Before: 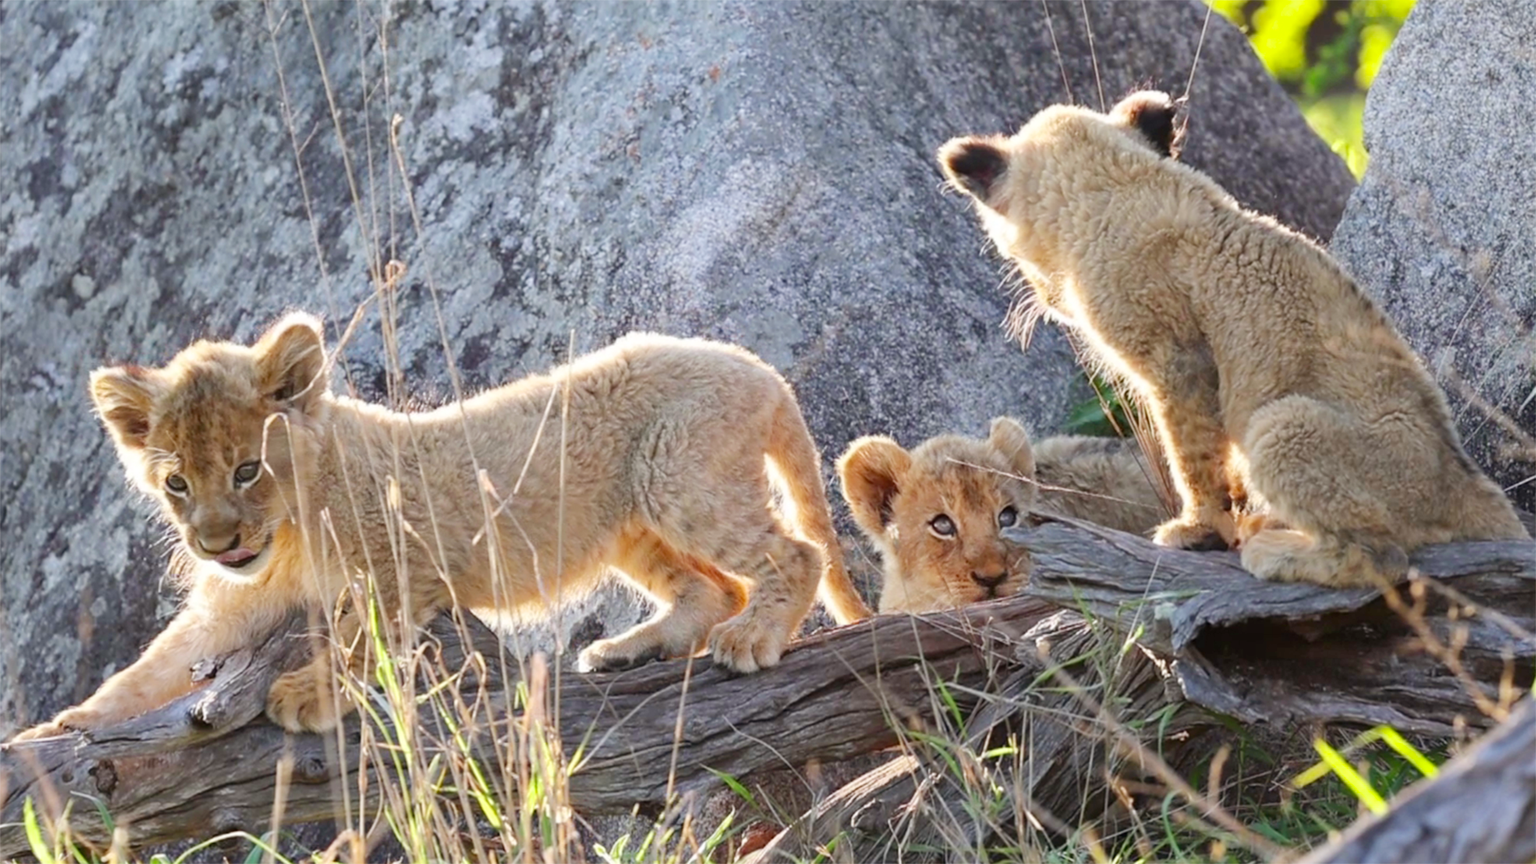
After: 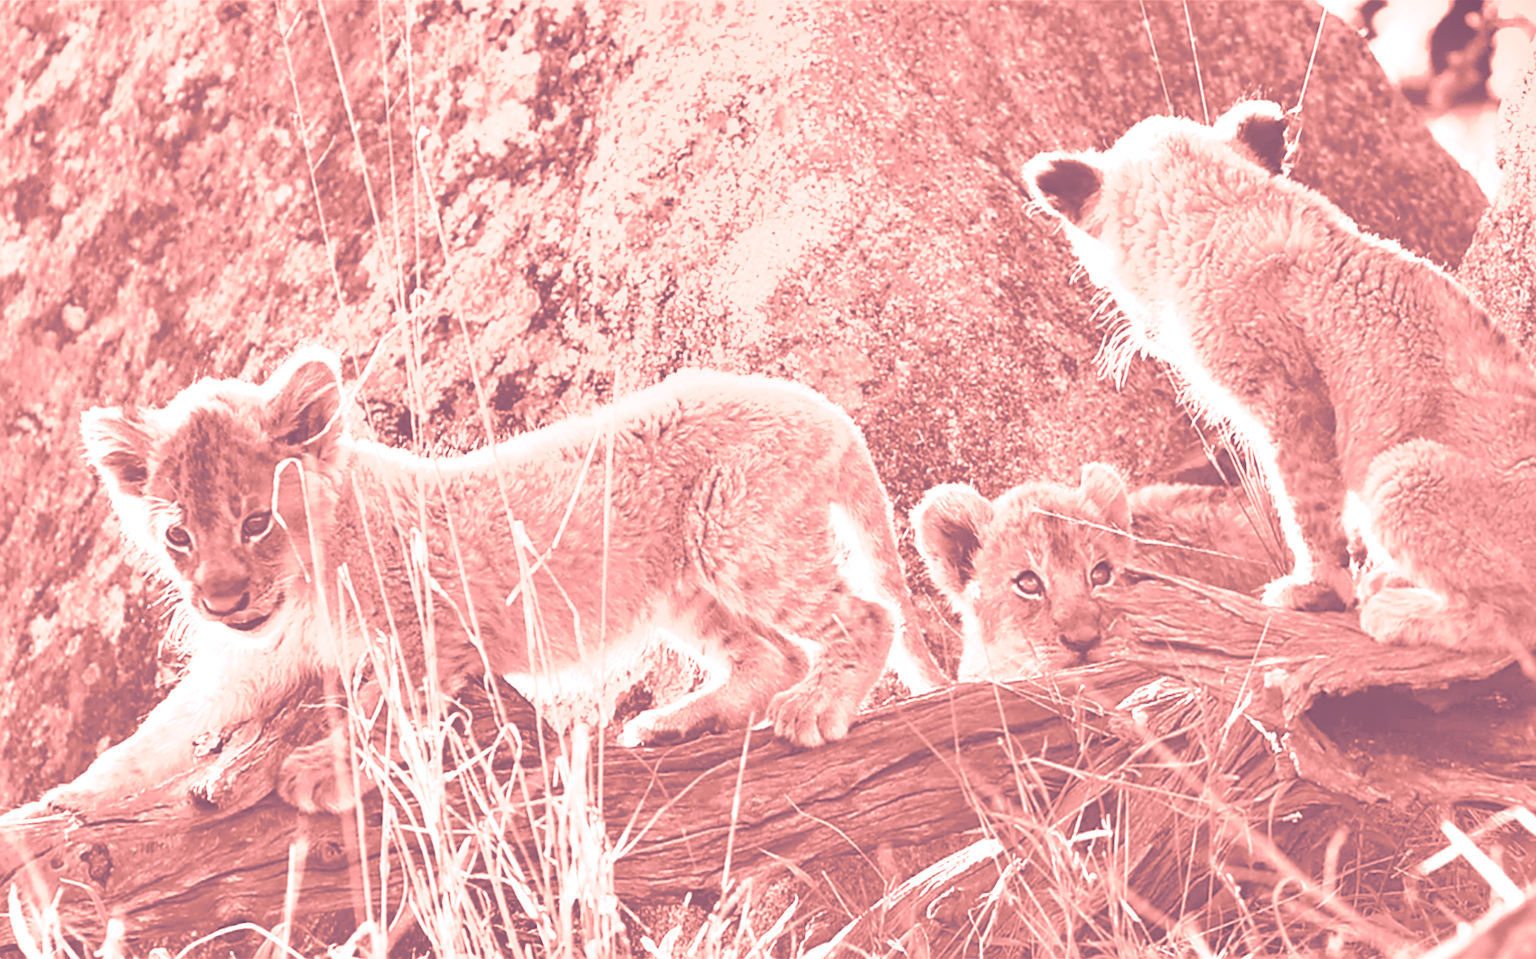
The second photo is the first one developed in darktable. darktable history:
shadows and highlights: shadows 60, soften with gaussian
exposure: black level correction 0, exposure 1.3 EV, compensate highlight preservation false
white balance: red 1.009, blue 0.985
sharpen: on, module defaults
crop and rotate: left 1.088%, right 8.807%
split-toning: shadows › hue 230.4°
colorize: saturation 51%, source mix 50.67%, lightness 50.67%
